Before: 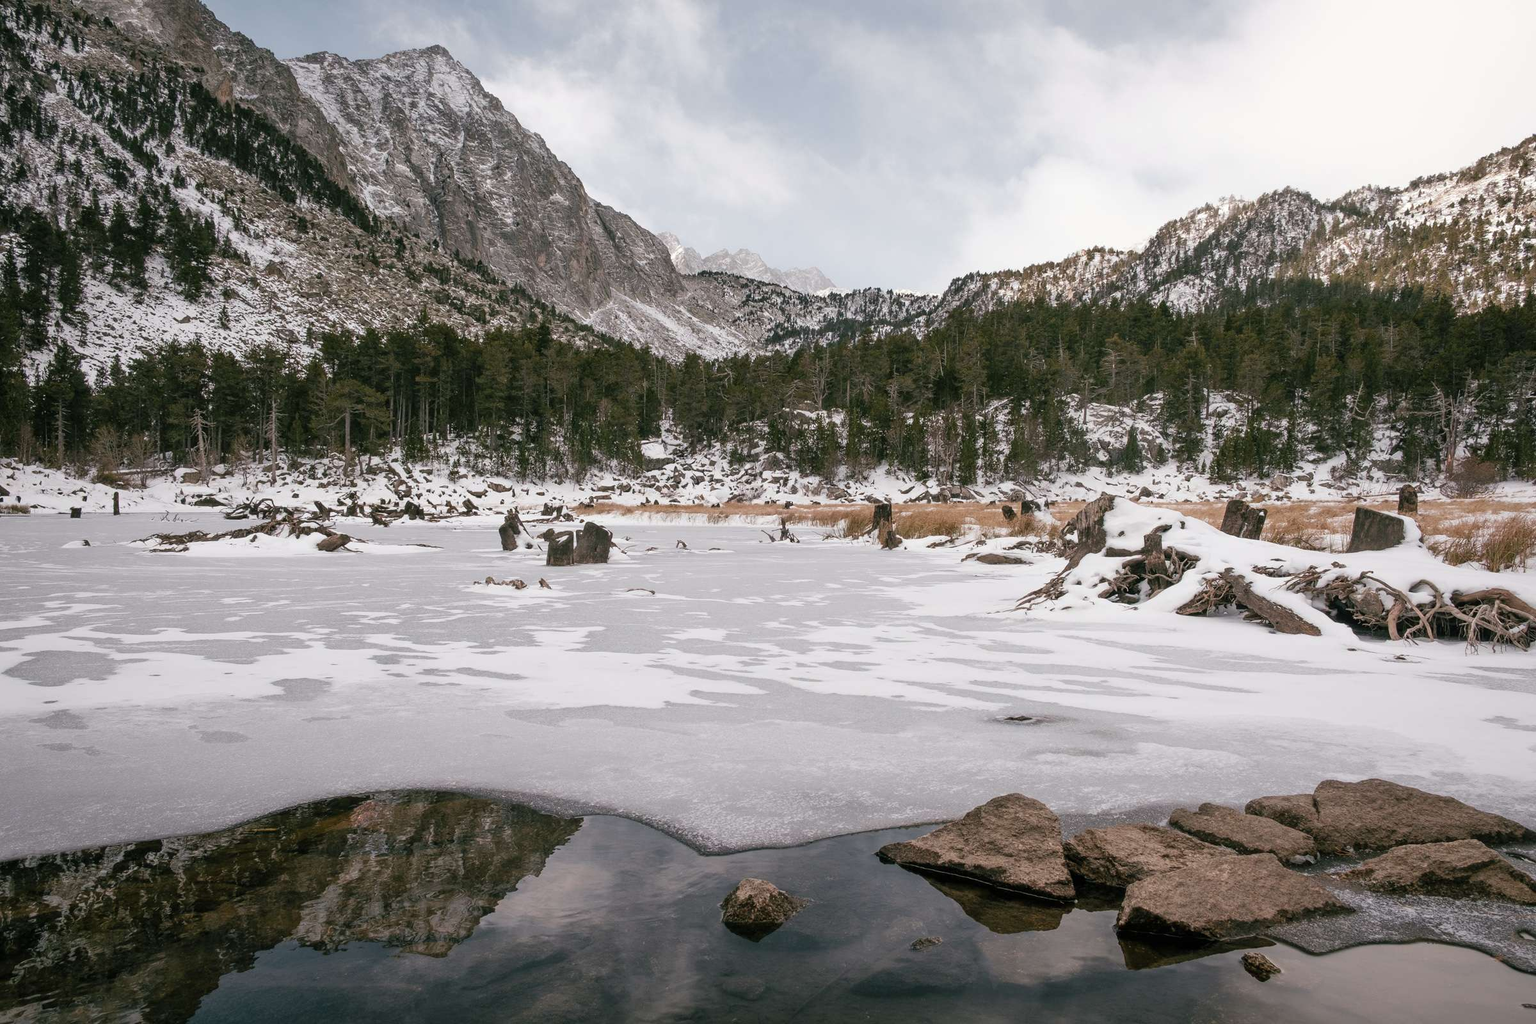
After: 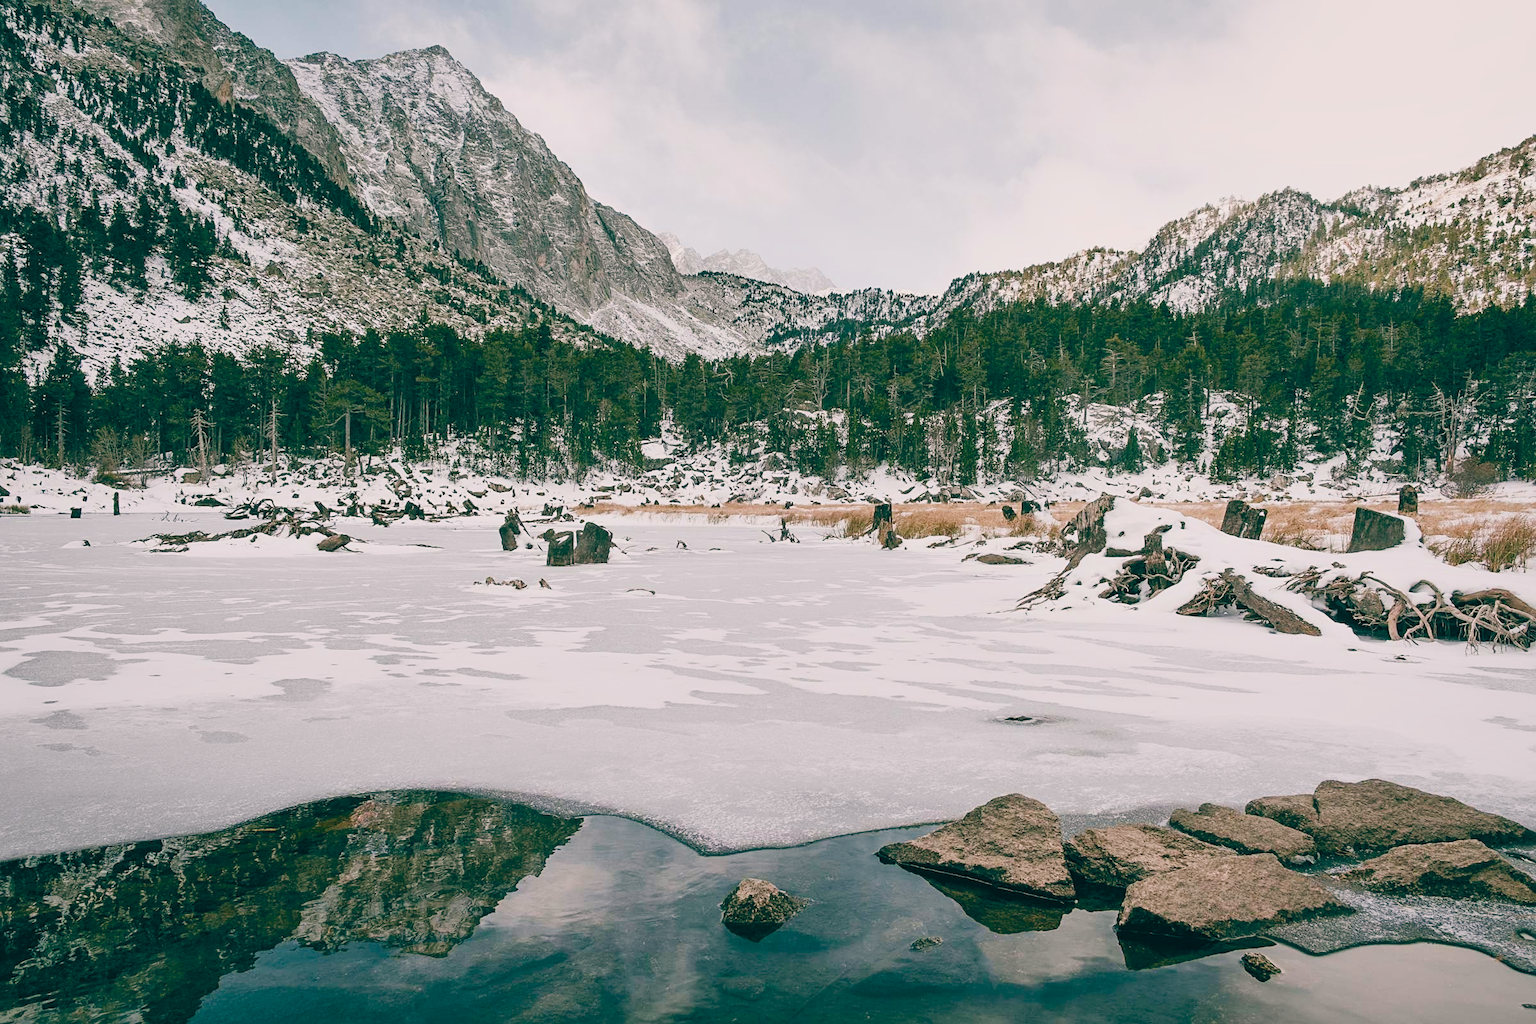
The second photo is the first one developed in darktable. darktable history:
filmic rgb: black relative exposure -16 EV, white relative exposure 6.12 EV, hardness 5.22
color correction: highlights a* -0.137, highlights b* -5.91, shadows a* -0.137, shadows b* -0.137
sharpen: radius 2.529, amount 0.323
color balance: lift [1.005, 0.99, 1.007, 1.01], gamma [1, 0.979, 1.011, 1.021], gain [0.923, 1.098, 1.025, 0.902], input saturation 90.45%, contrast 7.73%, output saturation 105.91%
shadows and highlights: shadows 29.32, highlights -29.32, low approximation 0.01, soften with gaussian
white balance: emerald 1
color balance rgb: linear chroma grading › shadows 32%, linear chroma grading › global chroma -2%, linear chroma grading › mid-tones 4%, perceptual saturation grading › global saturation -2%, perceptual saturation grading › highlights -8%, perceptual saturation grading › mid-tones 8%, perceptual saturation grading › shadows 4%, perceptual brilliance grading › highlights 8%, perceptual brilliance grading › mid-tones 4%, perceptual brilliance grading › shadows 2%, global vibrance 16%, saturation formula JzAzBz (2021)
exposure: exposure 0.6 EV, compensate highlight preservation false
